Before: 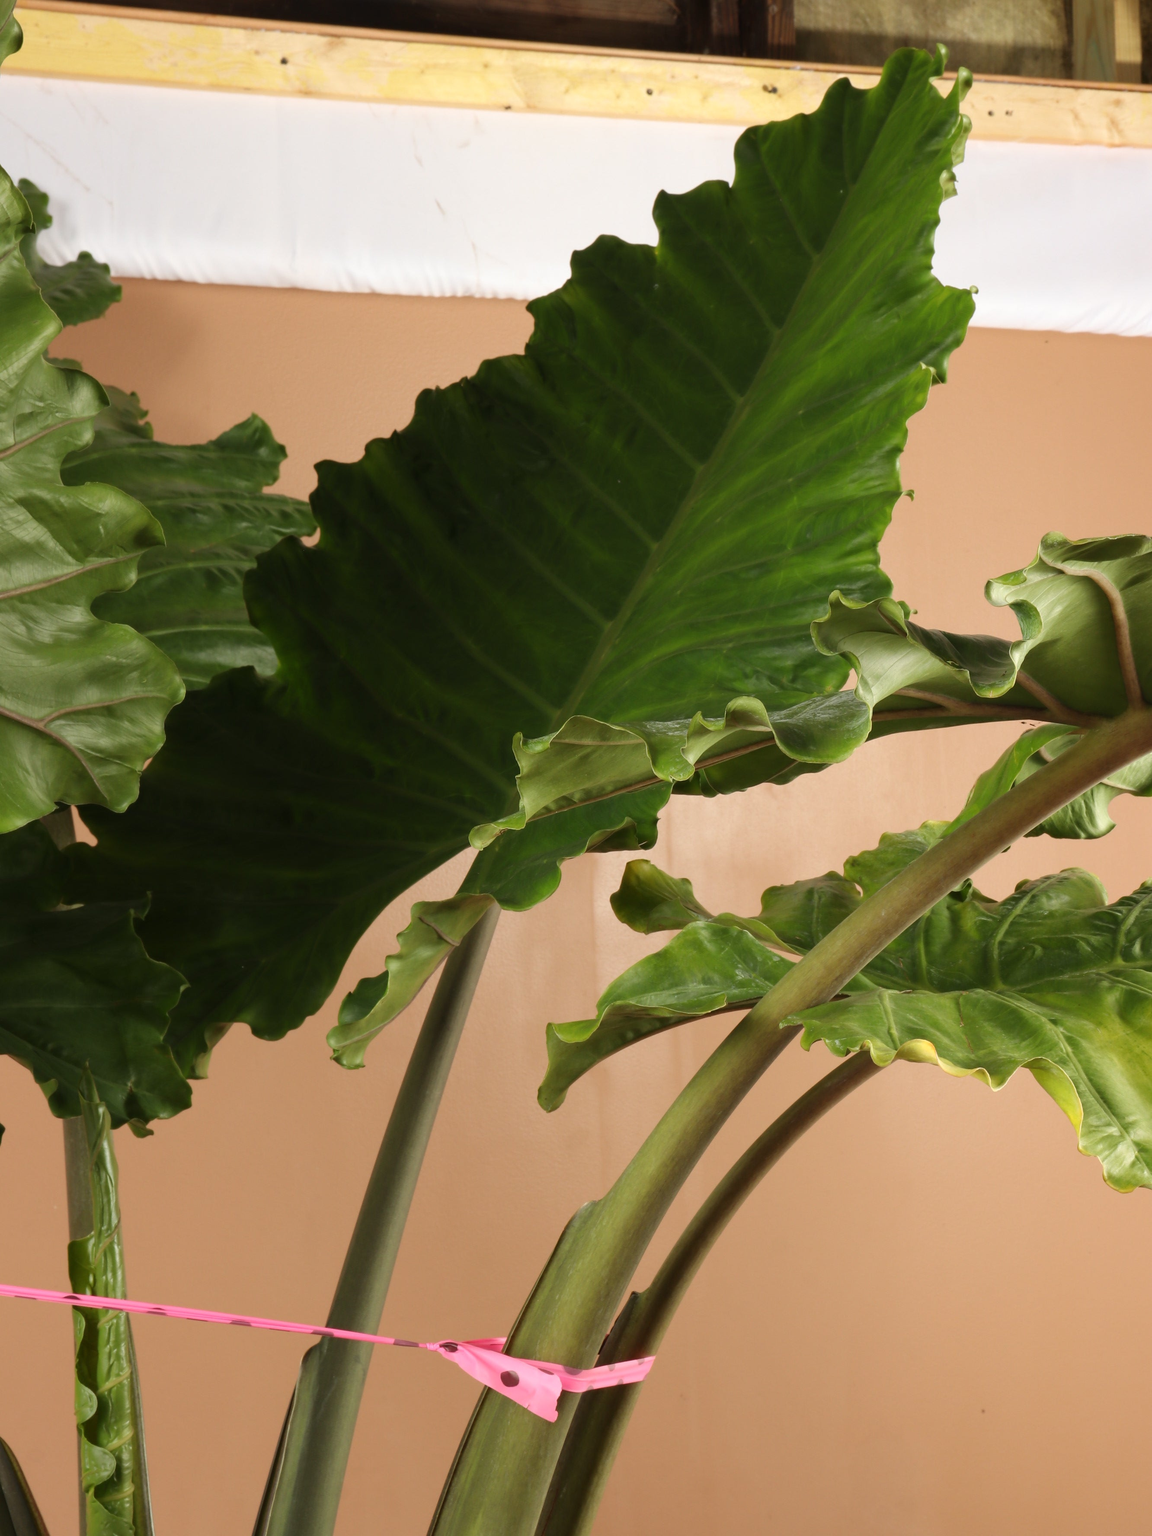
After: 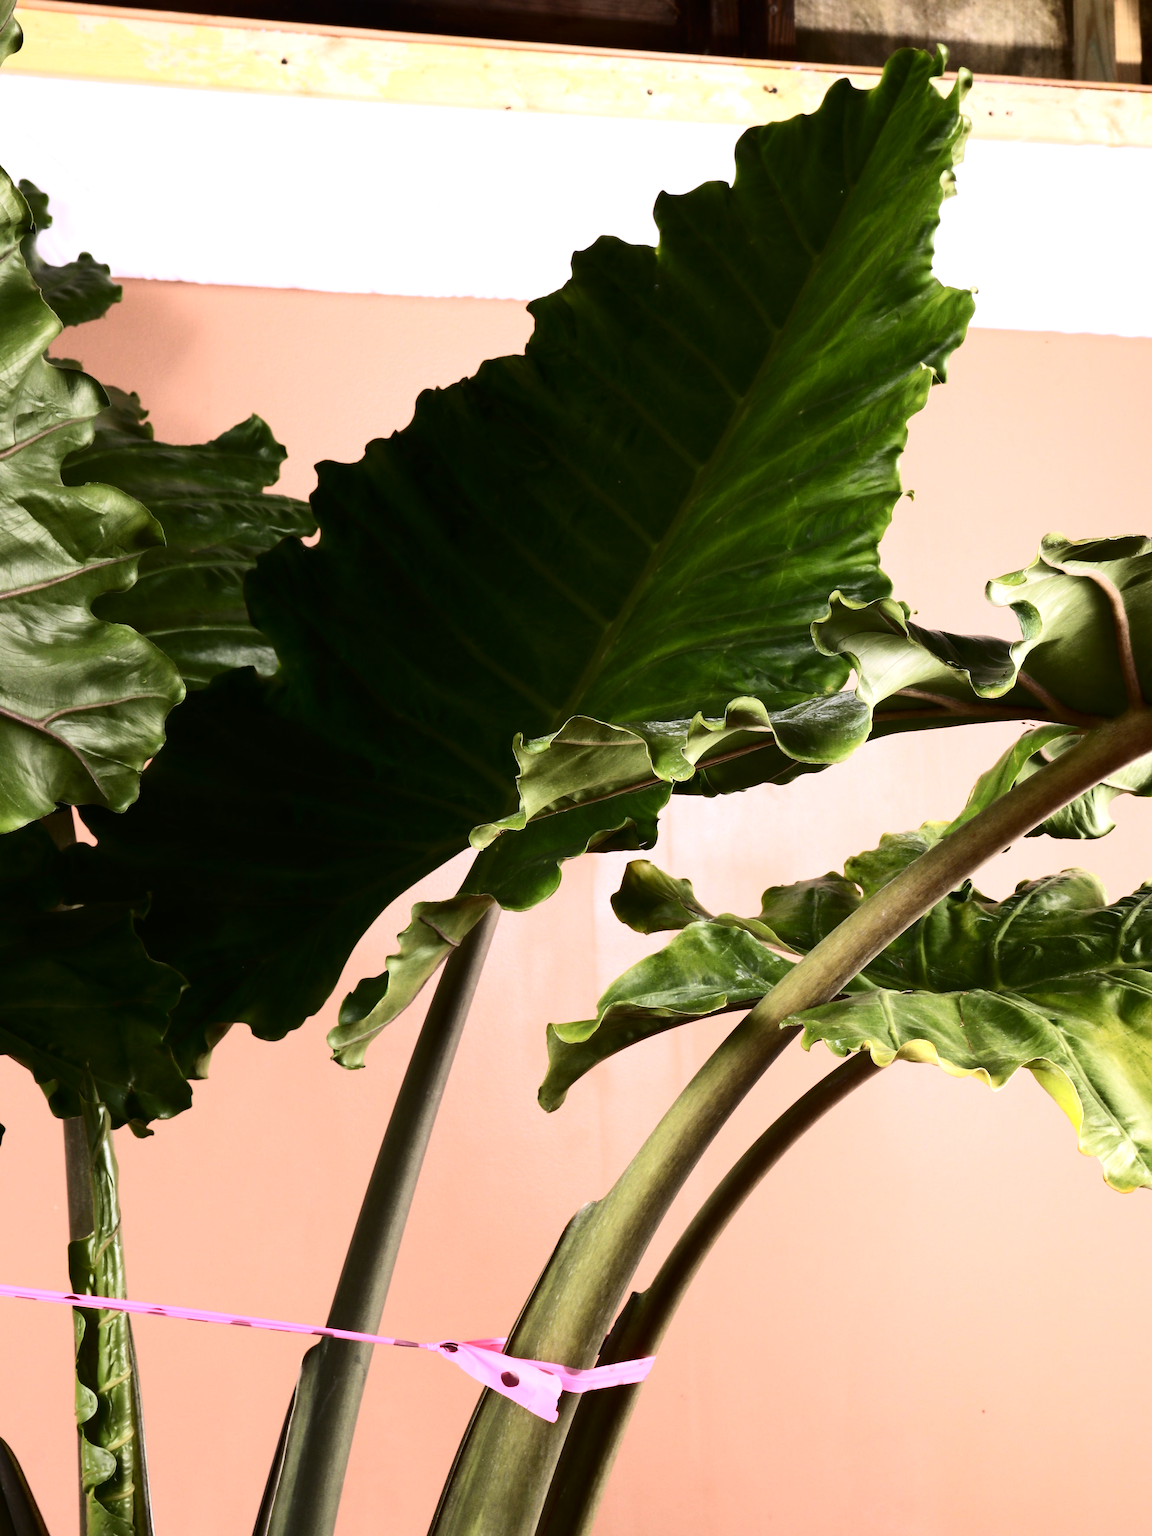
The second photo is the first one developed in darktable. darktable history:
contrast brightness saturation: contrast 0.28
white balance: red 1.042, blue 1.17
tone equalizer: -8 EV -0.75 EV, -7 EV -0.7 EV, -6 EV -0.6 EV, -5 EV -0.4 EV, -3 EV 0.4 EV, -2 EV 0.6 EV, -1 EV 0.7 EV, +0 EV 0.75 EV, edges refinement/feathering 500, mask exposure compensation -1.57 EV, preserve details no
